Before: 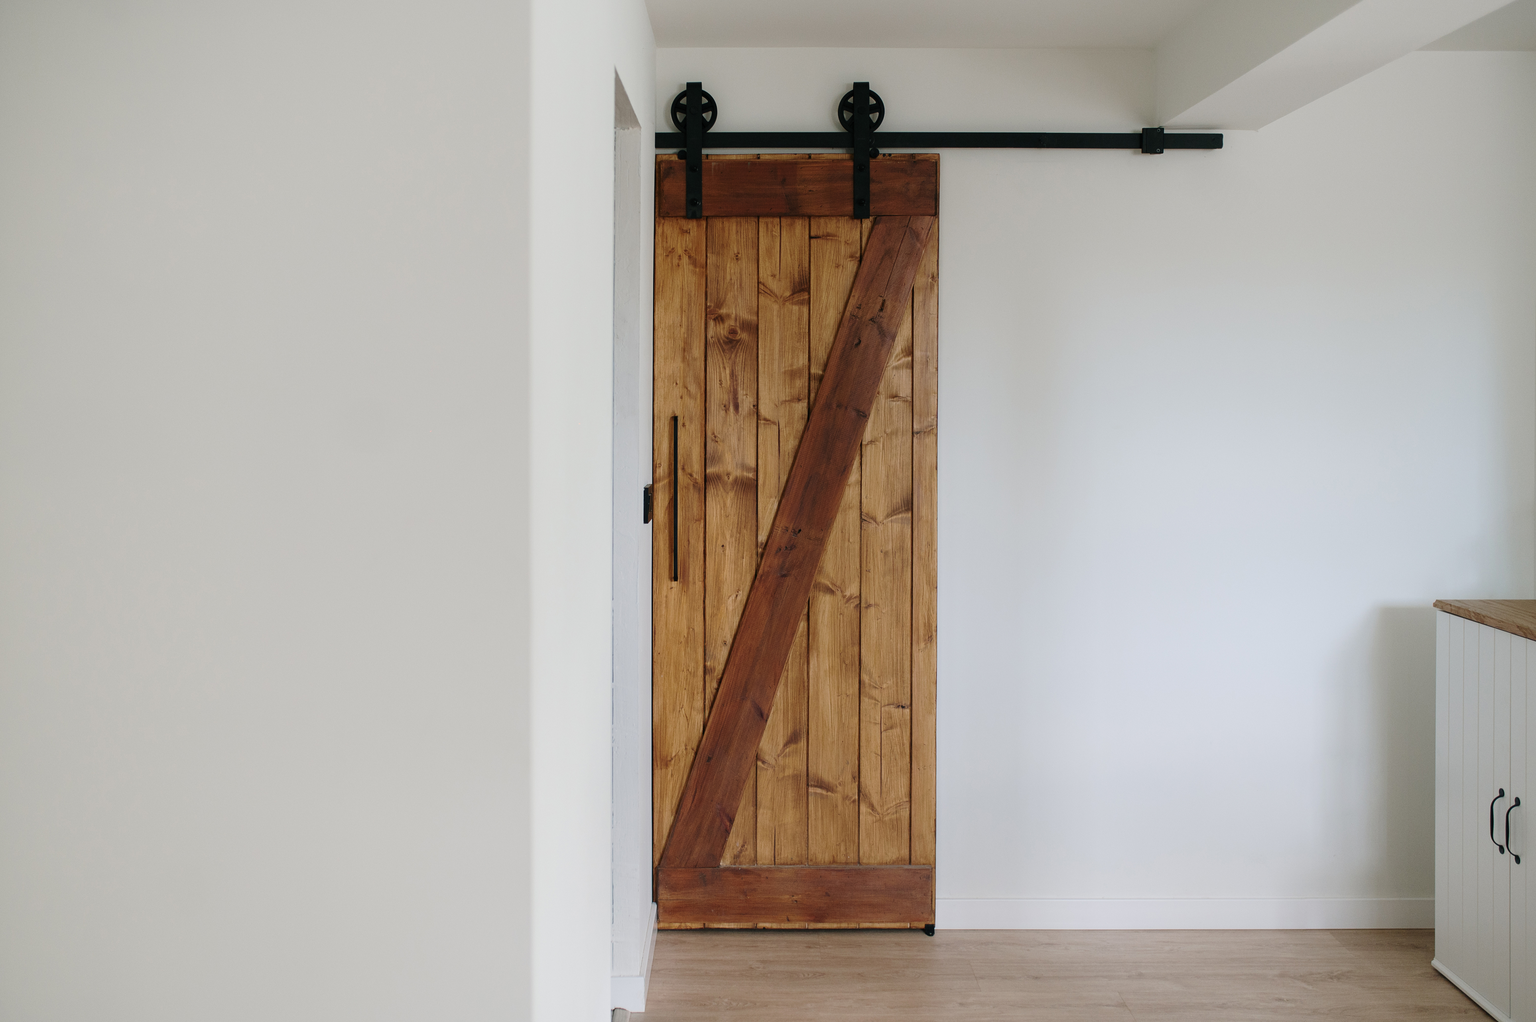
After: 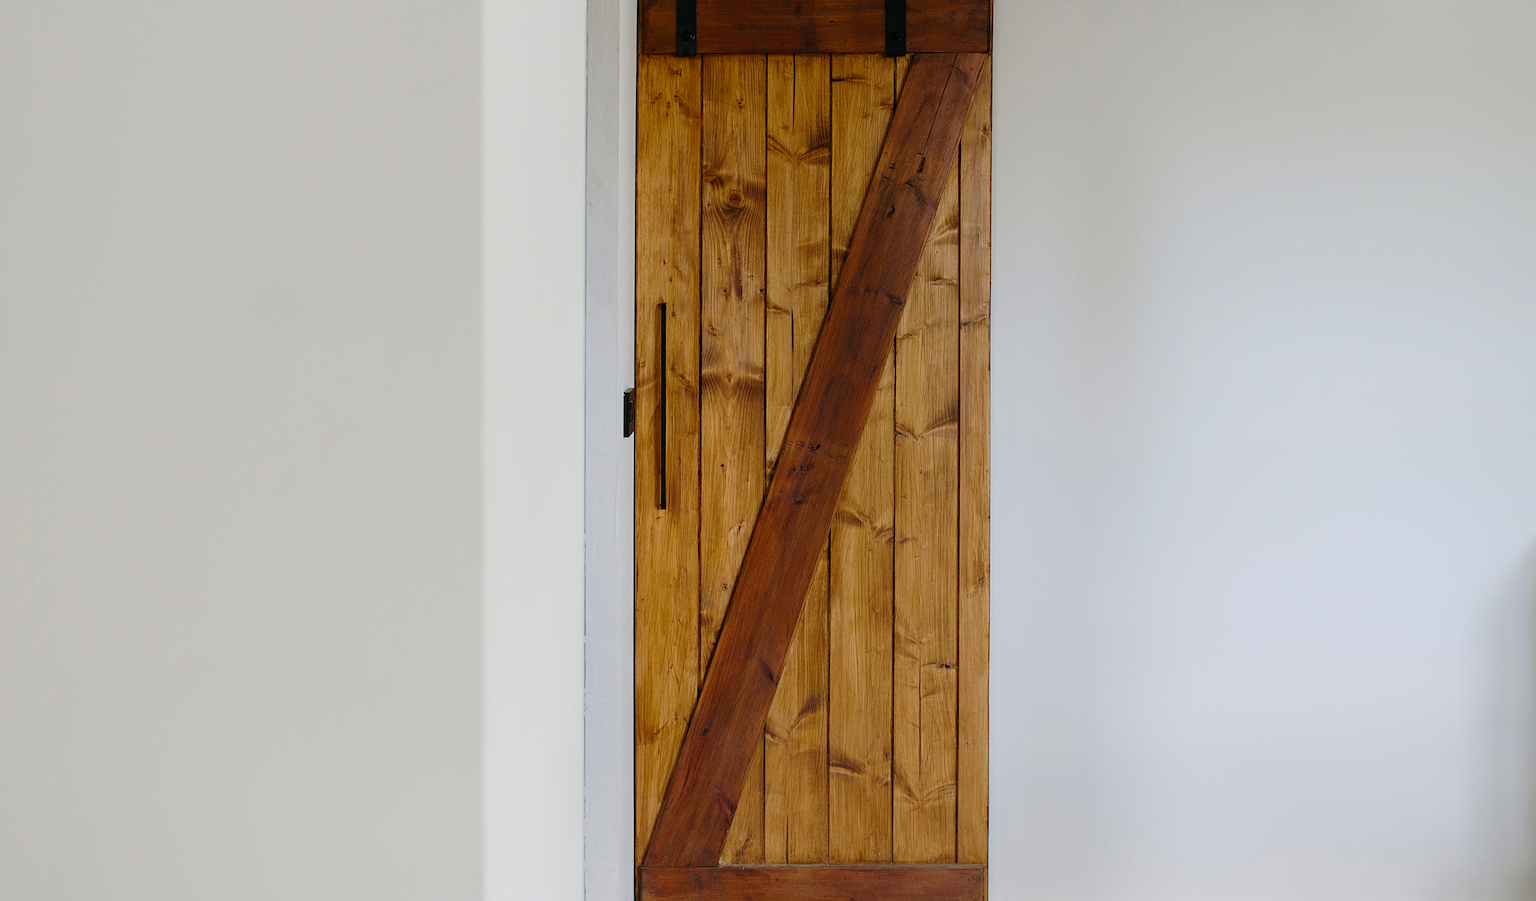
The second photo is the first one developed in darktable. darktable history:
crop: left 9.426%, top 16.988%, right 10.509%, bottom 12.347%
sharpen: amount 0.202
color balance rgb: power › luminance -3.546%, power › hue 140.45°, perceptual saturation grading › global saturation 30.806%
filmic rgb: black relative exposure -16 EV, white relative exposure 2.93 EV, hardness 9.97
